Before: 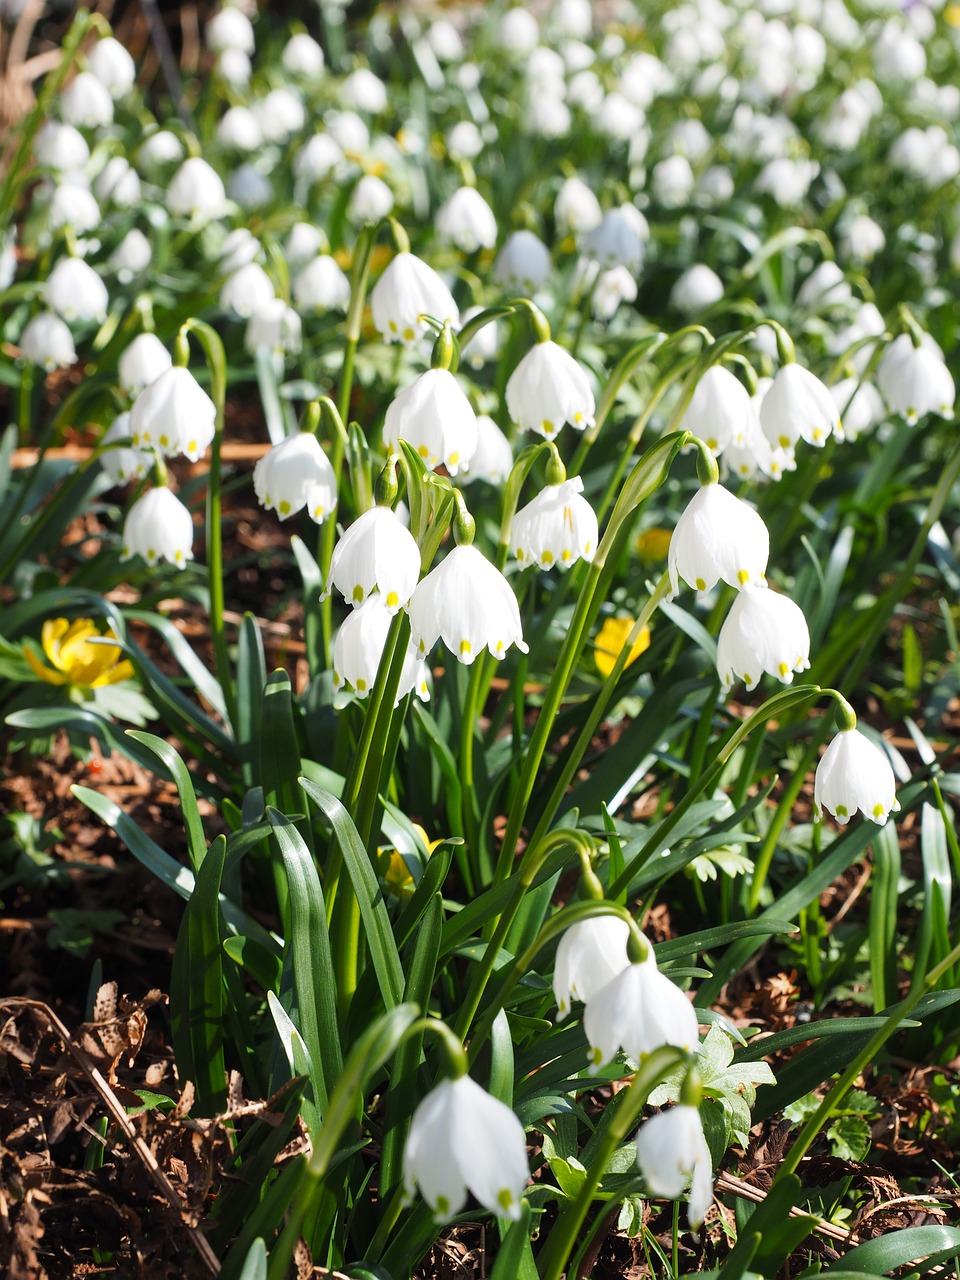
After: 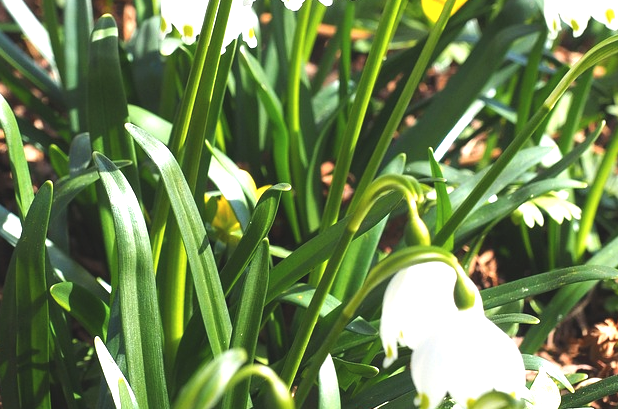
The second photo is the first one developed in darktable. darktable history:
crop: left 18.091%, top 51.13%, right 17.525%, bottom 16.85%
exposure: black level correction -0.005, exposure 1 EV, compensate highlight preservation false
color correction: saturation 0.99
